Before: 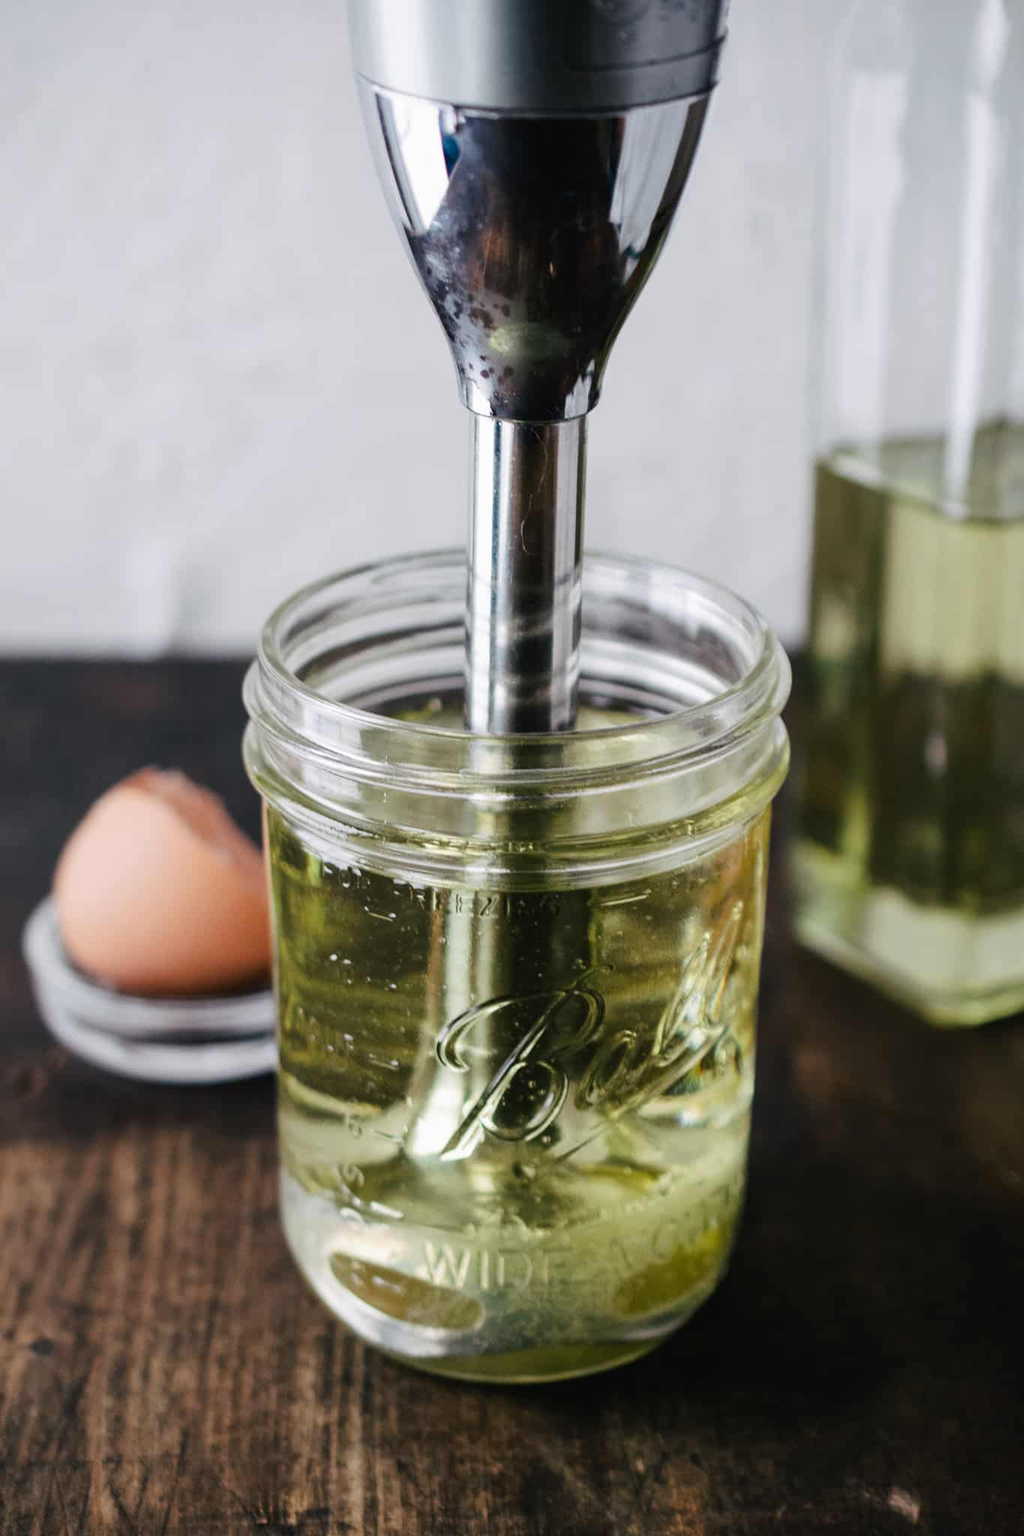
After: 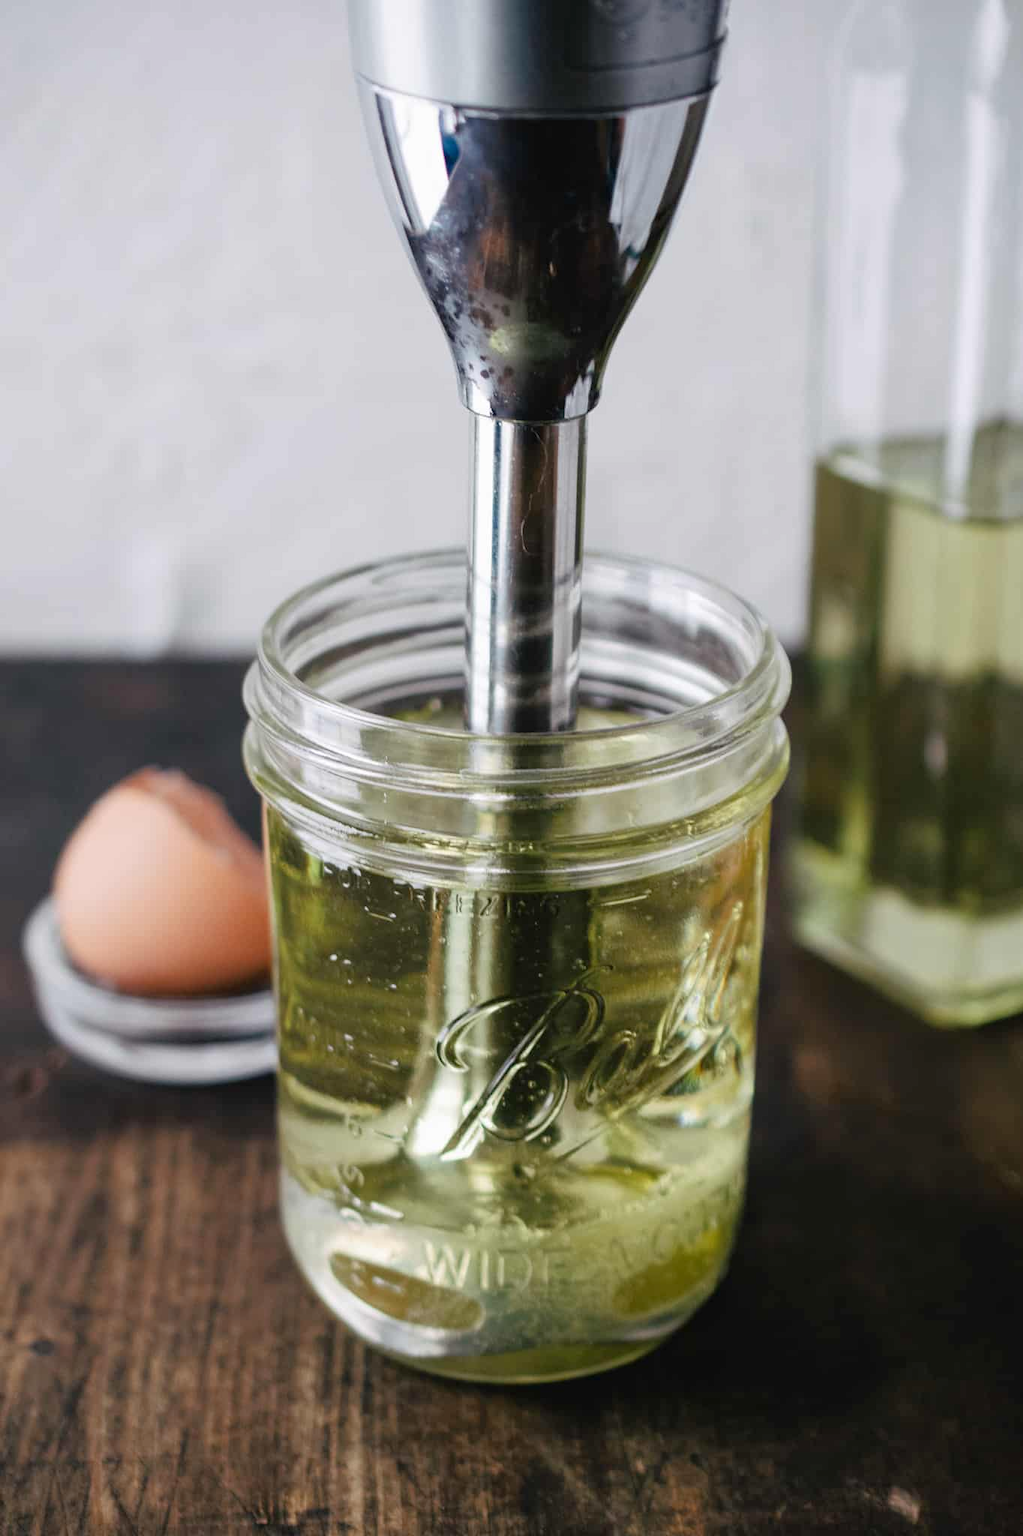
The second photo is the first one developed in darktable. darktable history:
rgb curve: curves: ch0 [(0, 0) (0.053, 0.068) (0.122, 0.128) (1, 1)]
white balance: emerald 1
